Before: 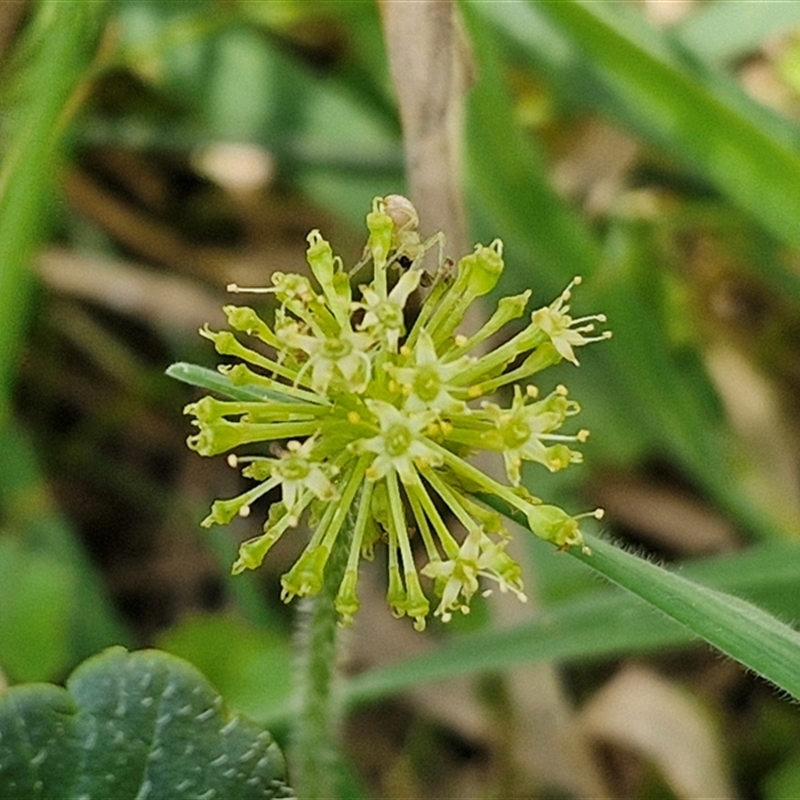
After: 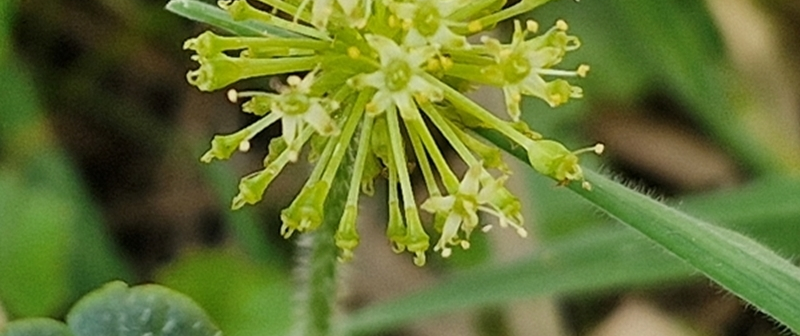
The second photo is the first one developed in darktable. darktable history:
crop: top 45.664%, bottom 12.232%
